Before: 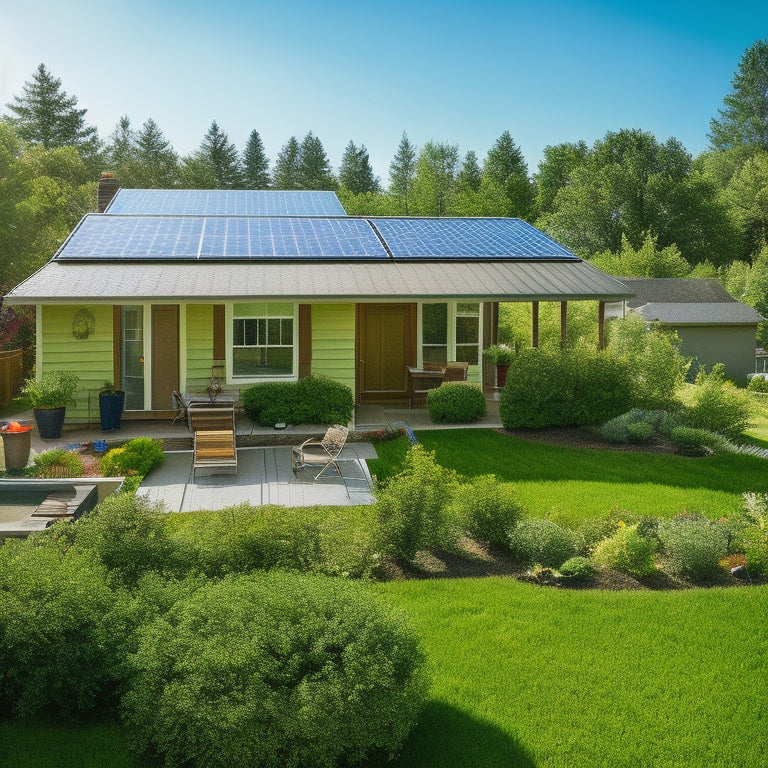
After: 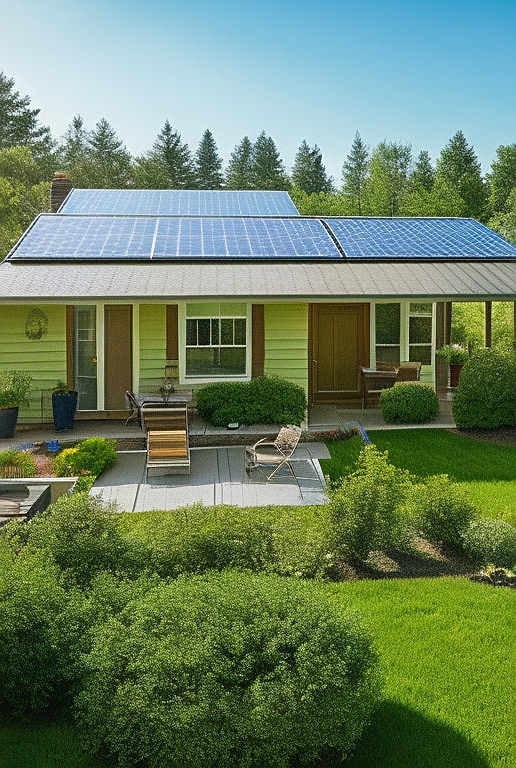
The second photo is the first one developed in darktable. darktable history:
crop and rotate: left 6.228%, right 26.475%
sharpen: radius 1.983
